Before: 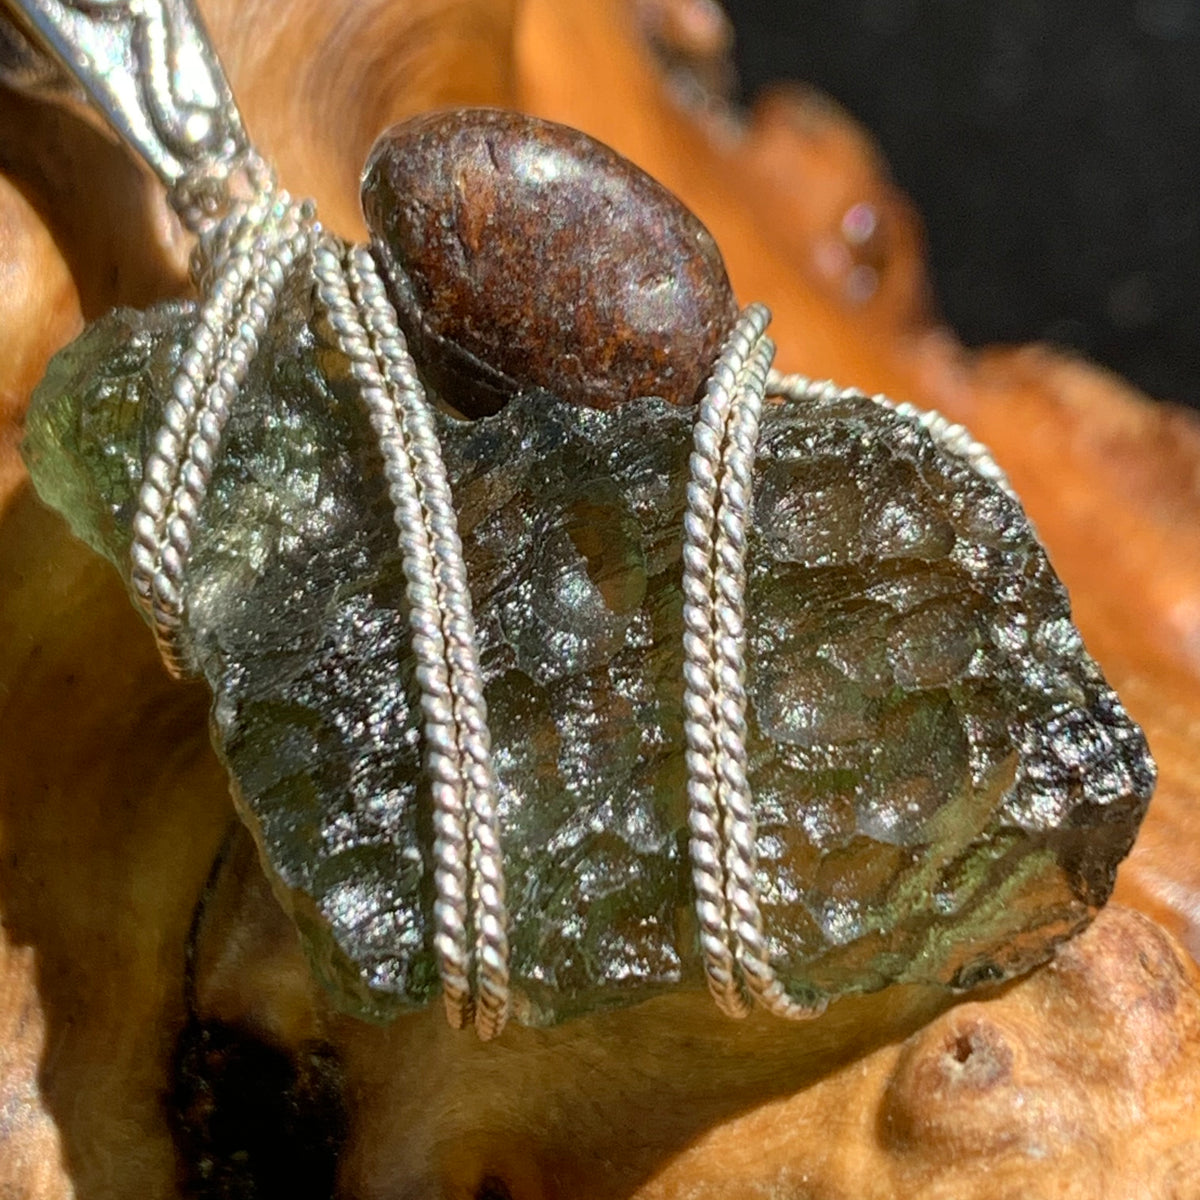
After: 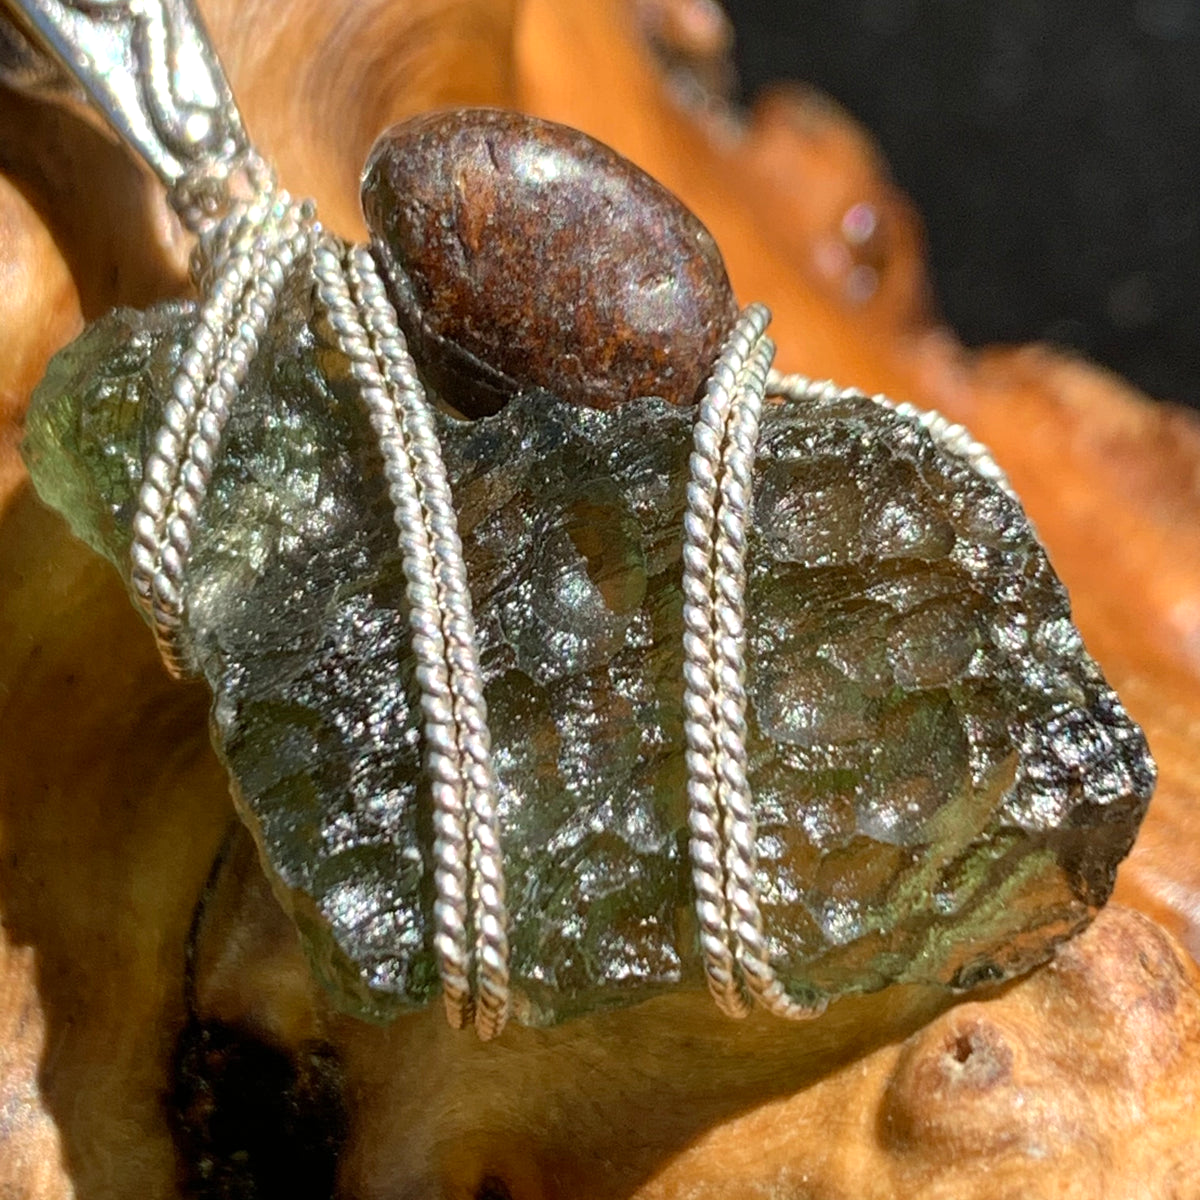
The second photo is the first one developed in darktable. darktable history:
exposure: exposure 0.173 EV, compensate highlight preservation false
